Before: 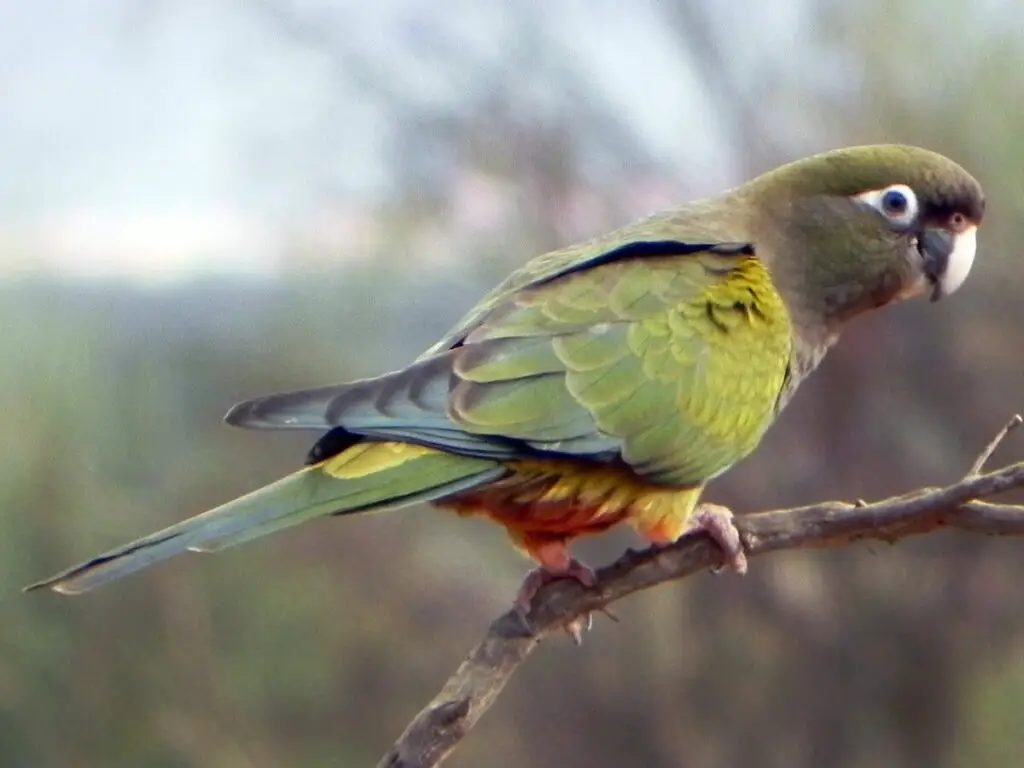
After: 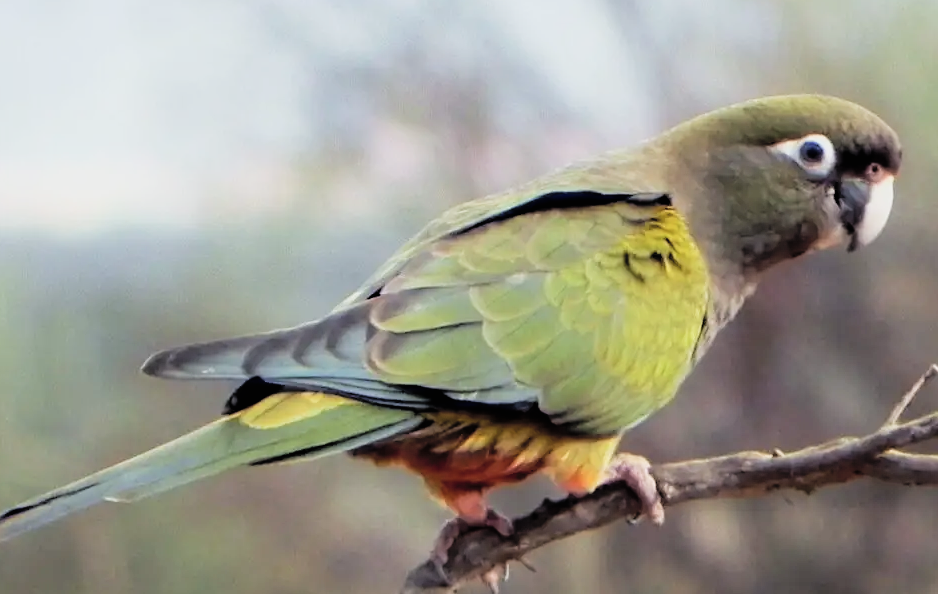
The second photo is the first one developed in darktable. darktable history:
crop: left 8.155%, top 6.611%, bottom 15.385%
filmic rgb: black relative exposure -5 EV, white relative exposure 3.5 EV, hardness 3.19, contrast 1.2, highlights saturation mix -50%
sharpen: amount 0.2
contrast brightness saturation: brightness 0.15
